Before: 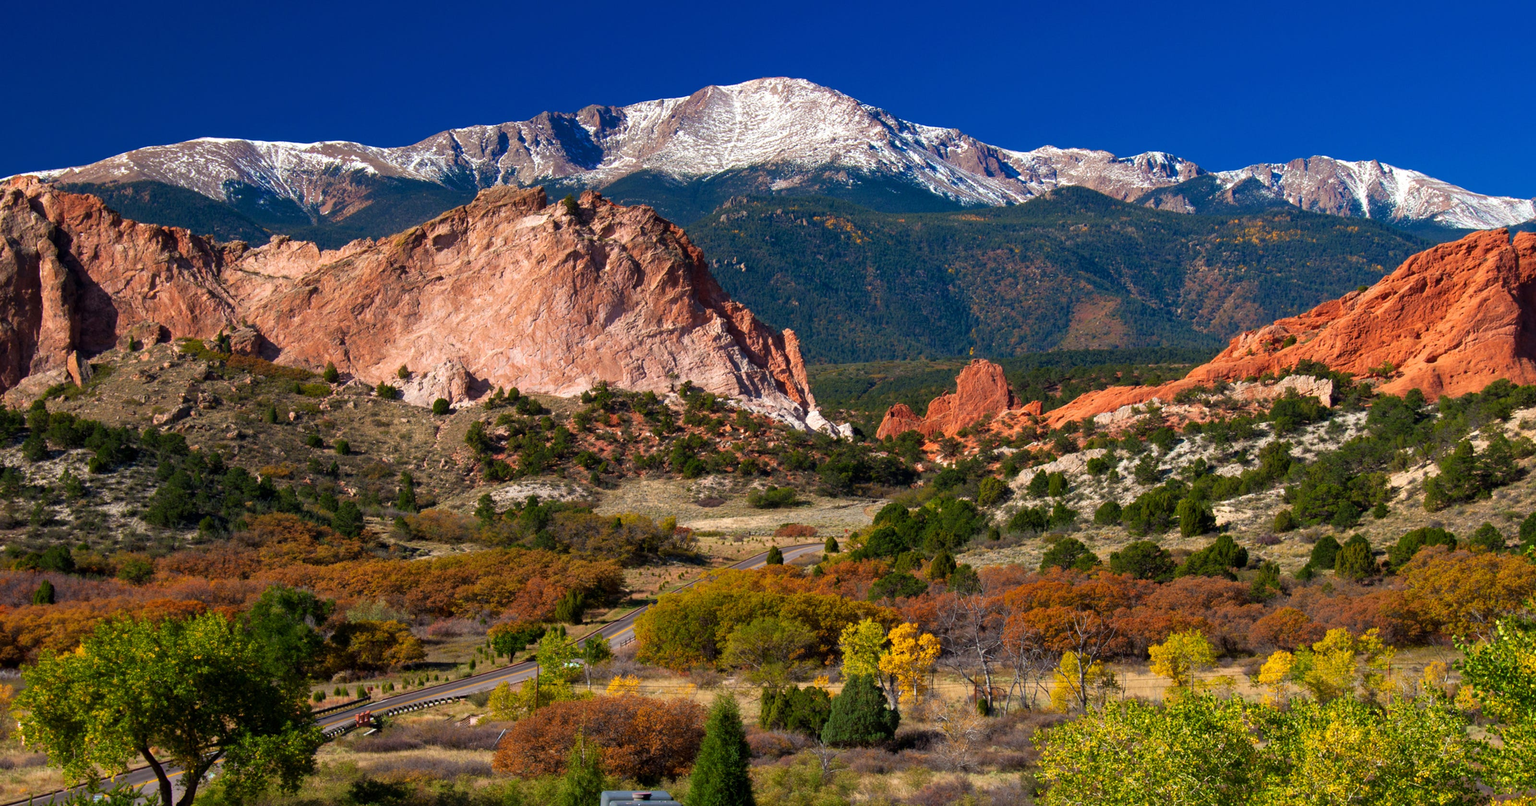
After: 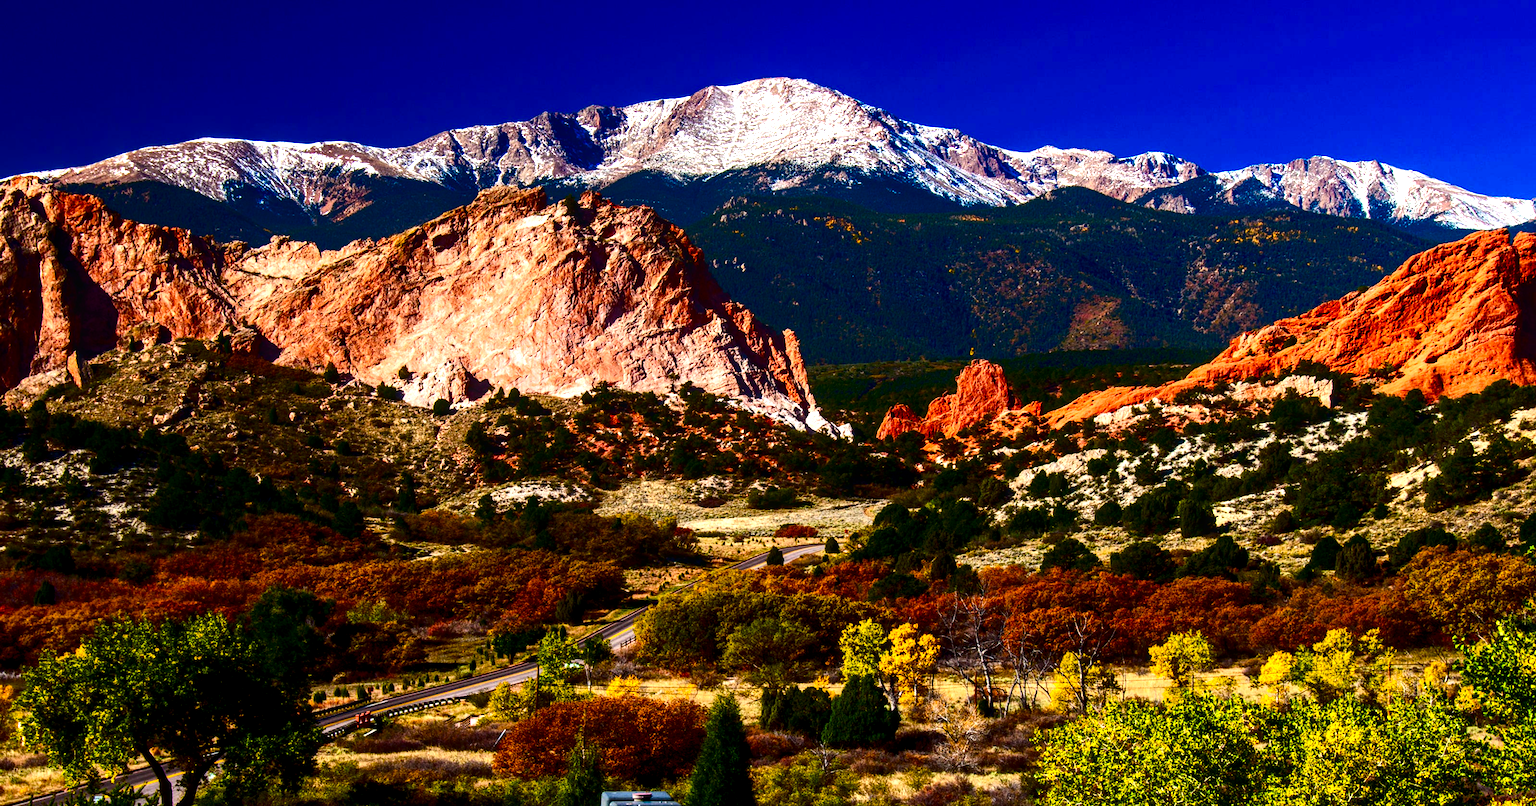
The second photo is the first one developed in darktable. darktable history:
local contrast: detail 130%
color balance rgb: perceptual saturation grading › global saturation 27.757%, perceptual saturation grading › highlights -24.946%, perceptual saturation grading › mid-tones 25.333%, perceptual saturation grading › shadows 50.099%, global vibrance 18.883%
tone equalizer: -8 EV -1.1 EV, -7 EV -0.994 EV, -6 EV -0.848 EV, -5 EV -0.58 EV, -3 EV 0.574 EV, -2 EV 0.873 EV, -1 EV 0.993 EV, +0 EV 1.08 EV, edges refinement/feathering 500, mask exposure compensation -1.57 EV, preserve details no
contrast brightness saturation: contrast 0.235, brightness -0.236, saturation 0.148
